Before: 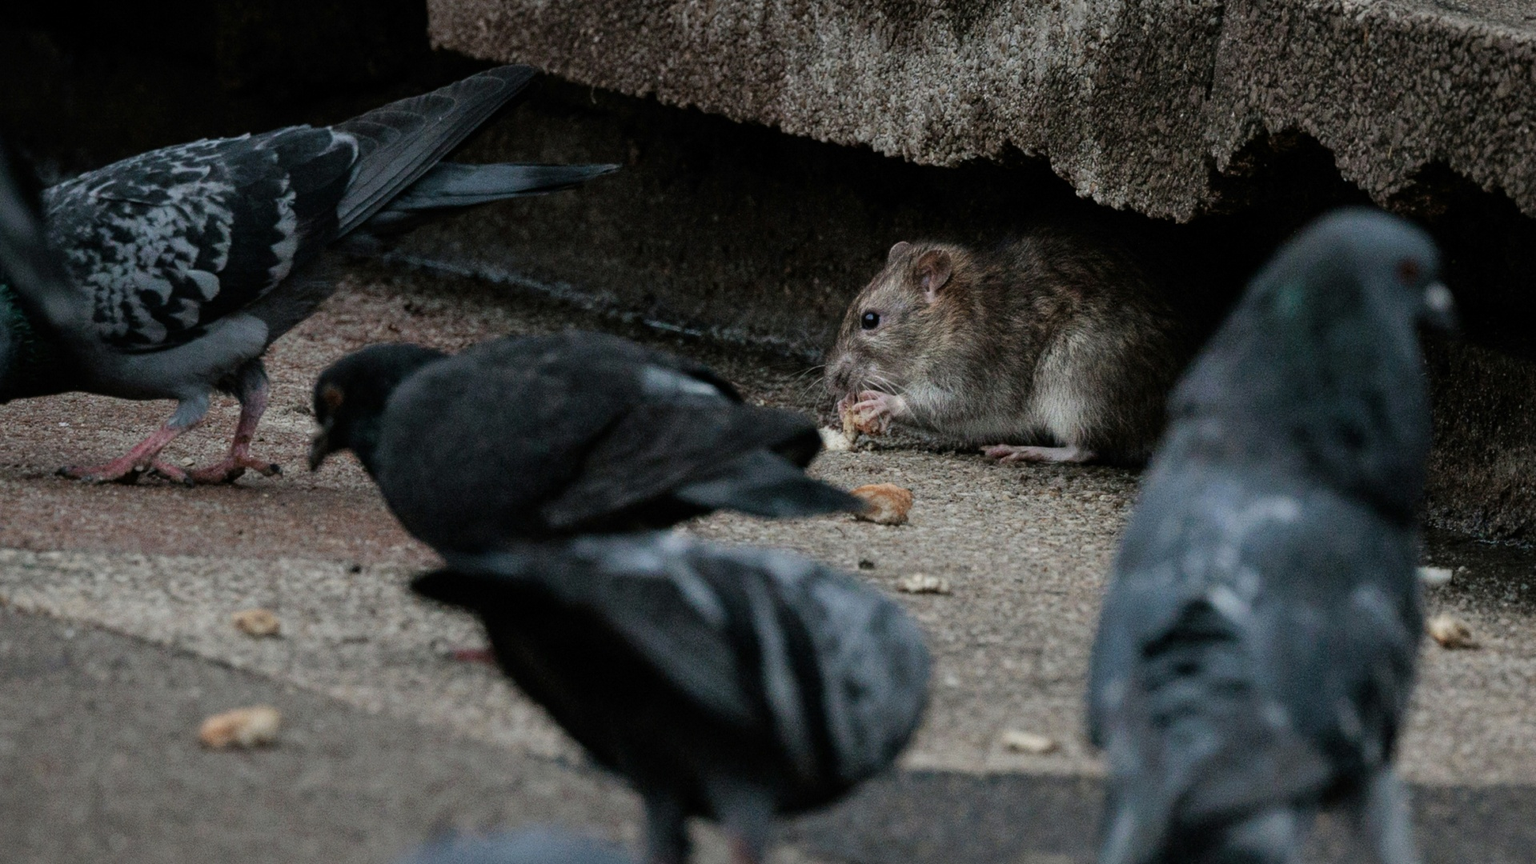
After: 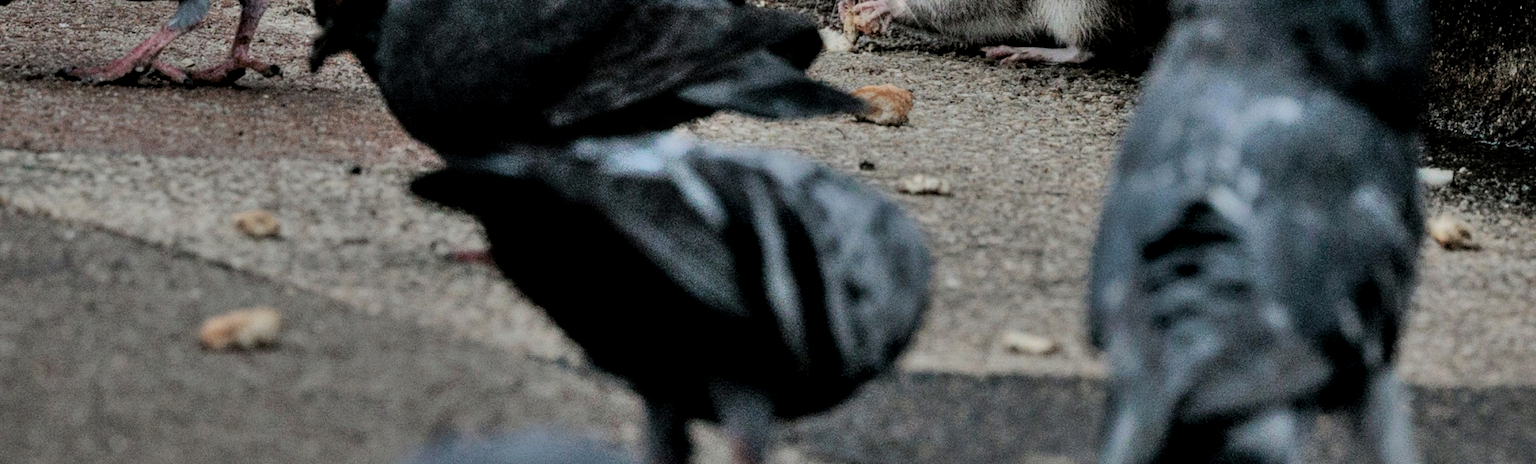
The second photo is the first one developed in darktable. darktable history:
local contrast: on, module defaults
filmic rgb: black relative exposure -7.65 EV, white relative exposure 4.56 EV, hardness 3.61, color science v6 (2022)
white balance: emerald 1
crop and rotate: top 46.237%
shadows and highlights: low approximation 0.01, soften with gaussian
